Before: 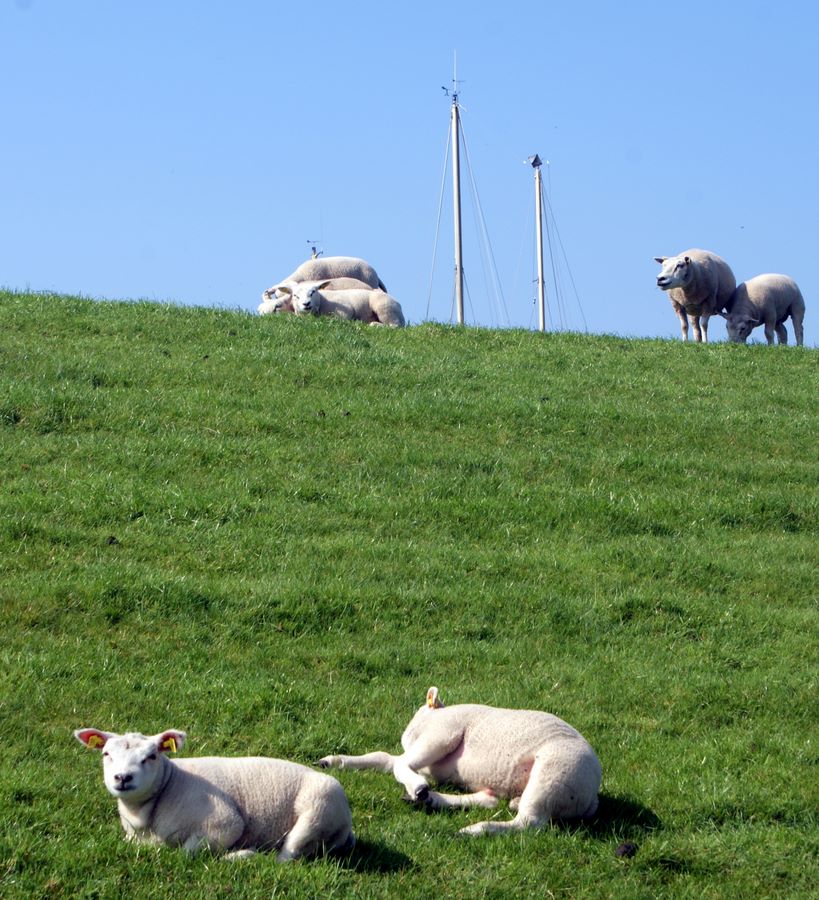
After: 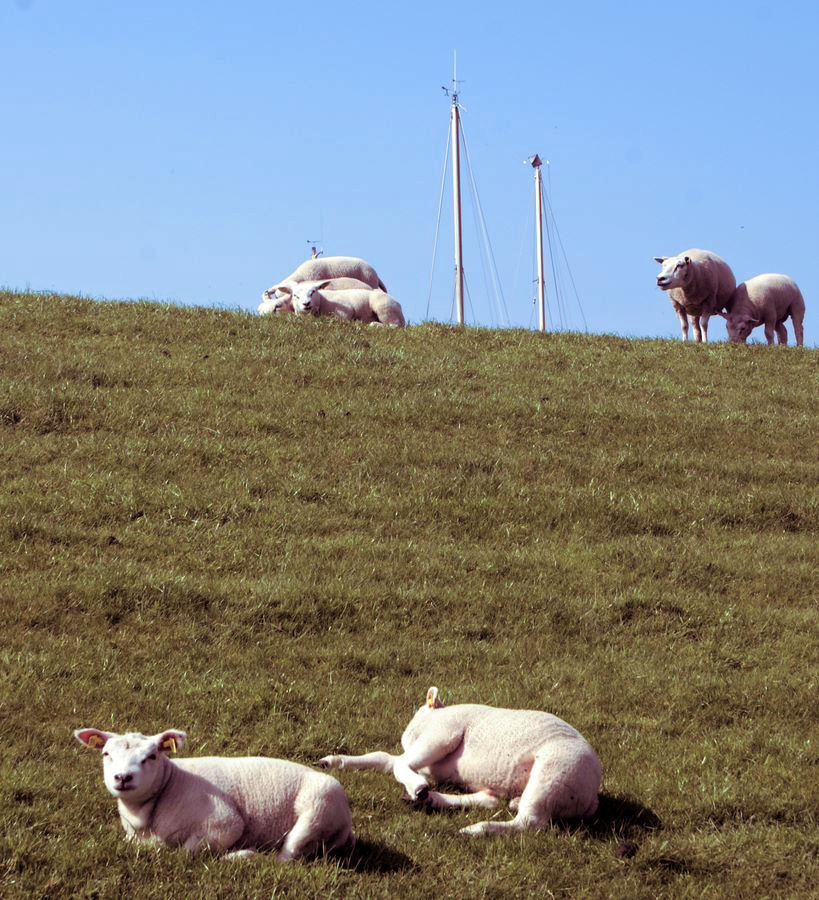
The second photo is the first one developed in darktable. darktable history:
split-toning: shadows › hue 360°
tone equalizer: on, module defaults
